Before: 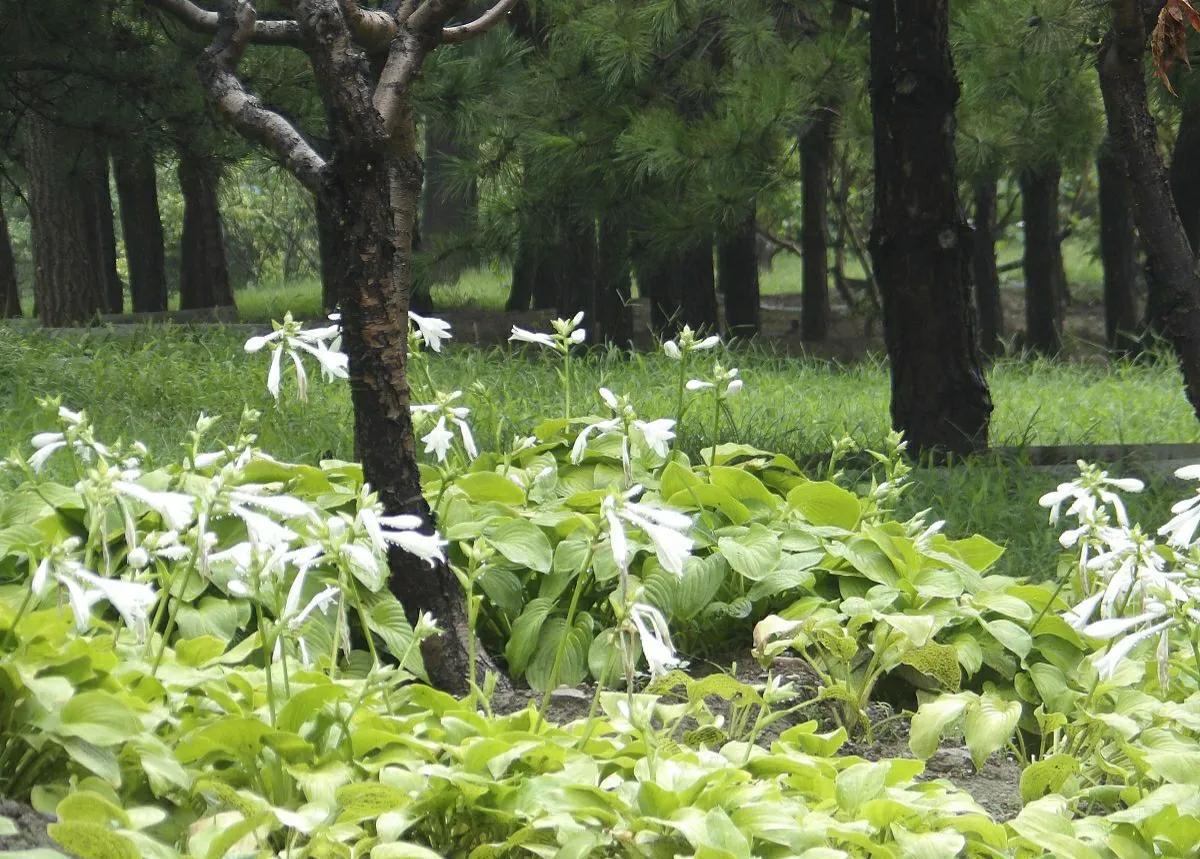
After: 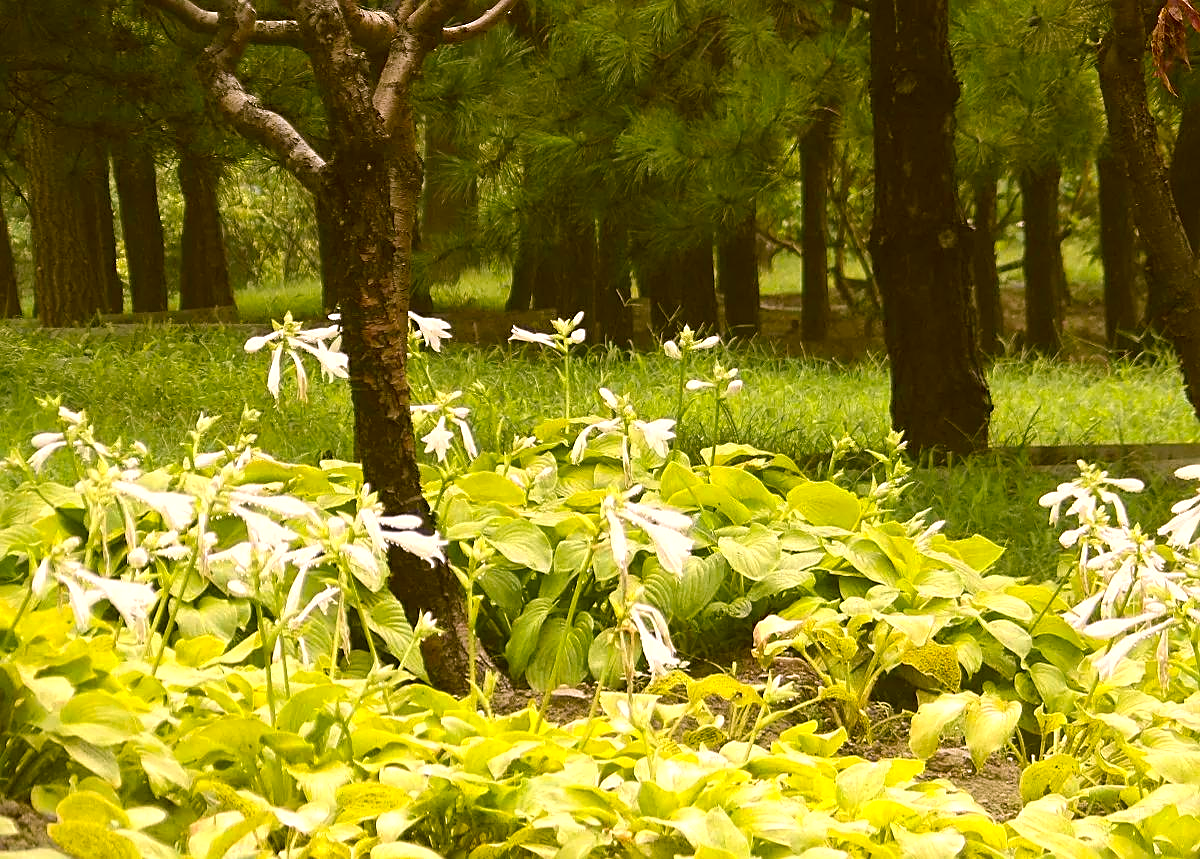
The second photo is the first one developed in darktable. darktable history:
color zones: curves: ch0 [(0.257, 0.558) (0.75, 0.565)]; ch1 [(0.004, 0.857) (0.14, 0.416) (0.257, 0.695) (0.442, 0.032) (0.736, 0.266) (0.891, 0.741)]; ch2 [(0, 0.623) (0.112, 0.436) (0.271, 0.474) (0.516, 0.64) (0.743, 0.286)]
color correction: highlights a* 8.98, highlights b* 15.09, shadows a* -0.49, shadows b* 26.52
sharpen: on, module defaults
